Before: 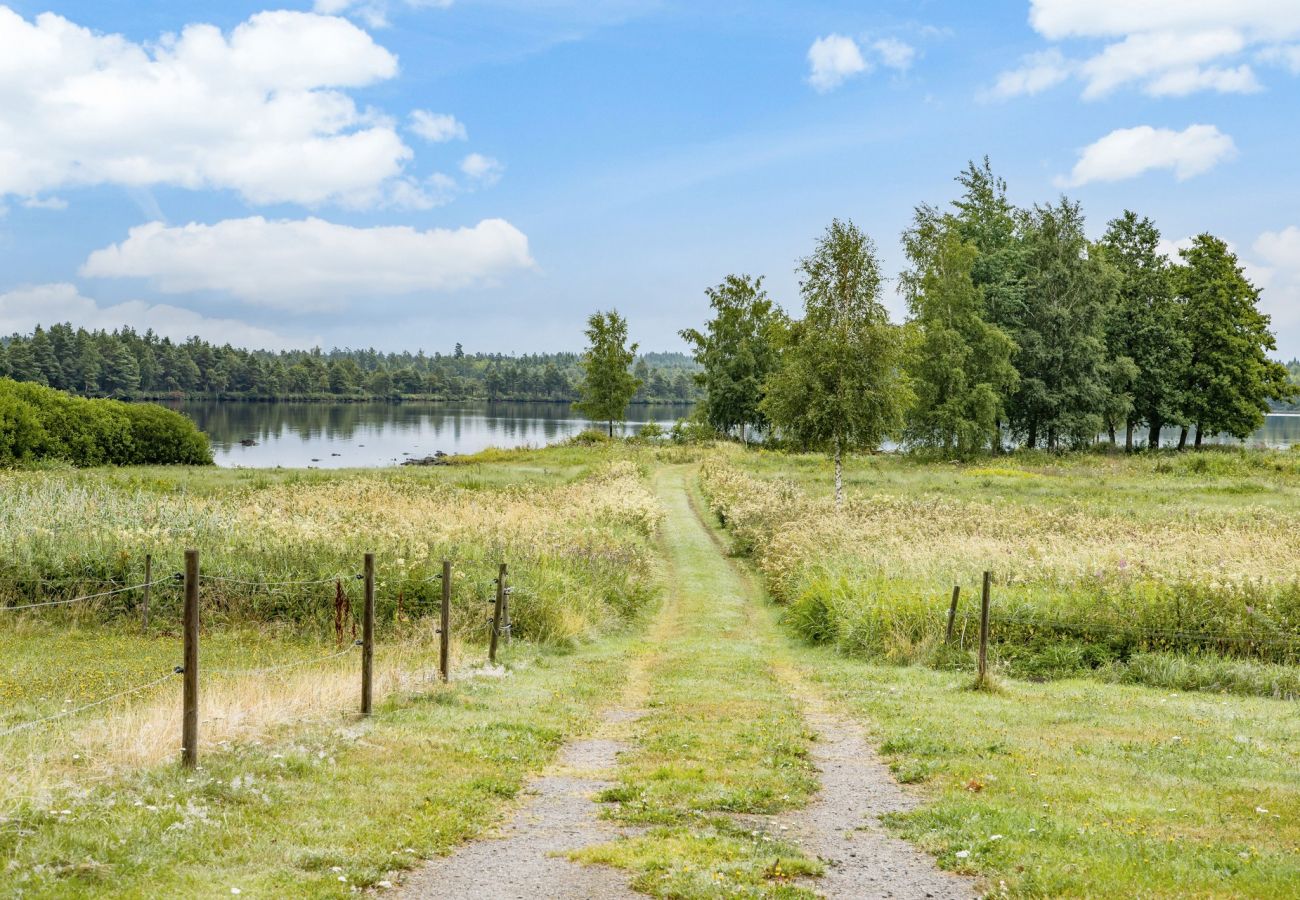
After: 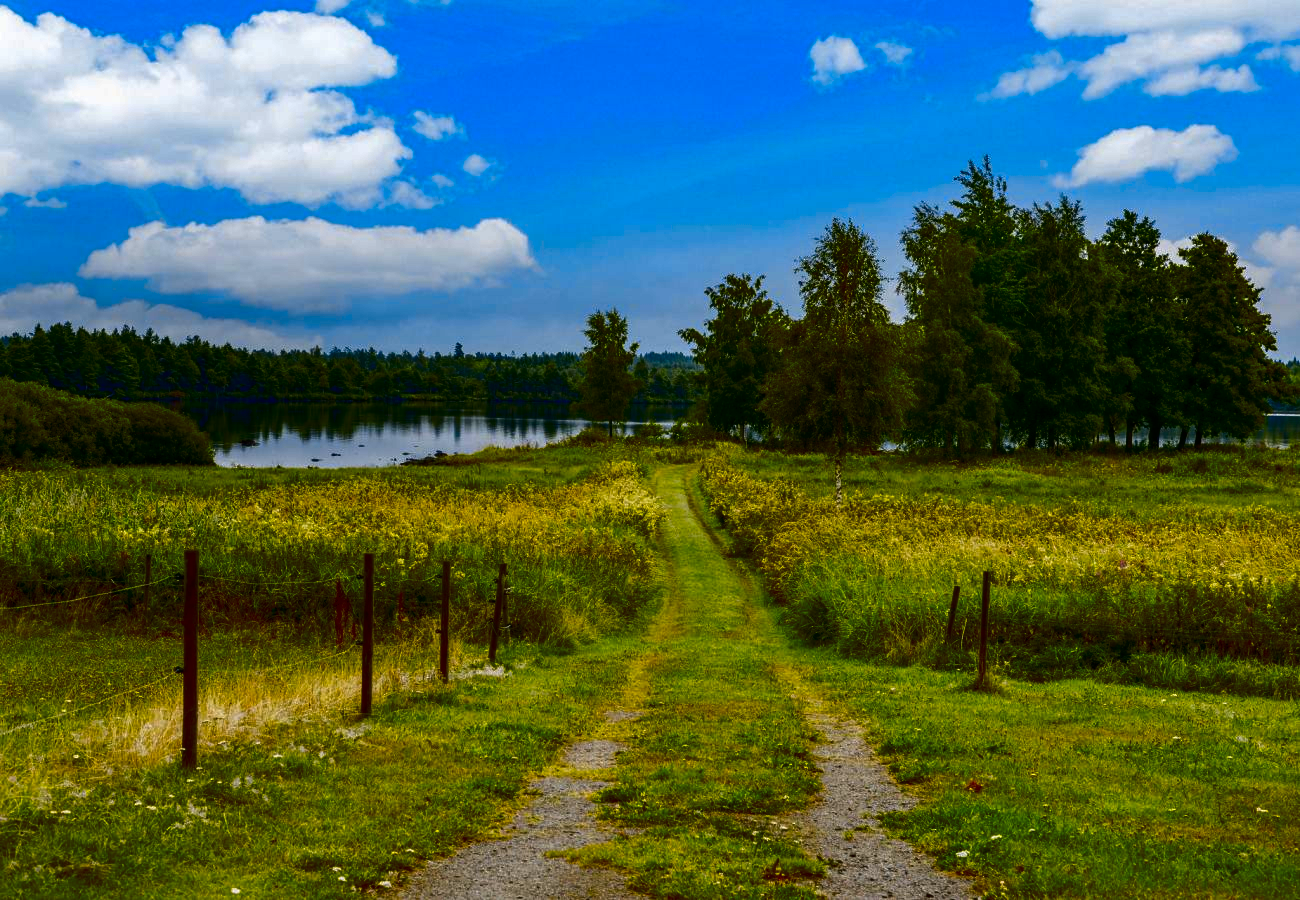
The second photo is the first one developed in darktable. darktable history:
color contrast: green-magenta contrast 0.85, blue-yellow contrast 1.25, unbound 0
contrast brightness saturation: brightness -1, saturation 1
